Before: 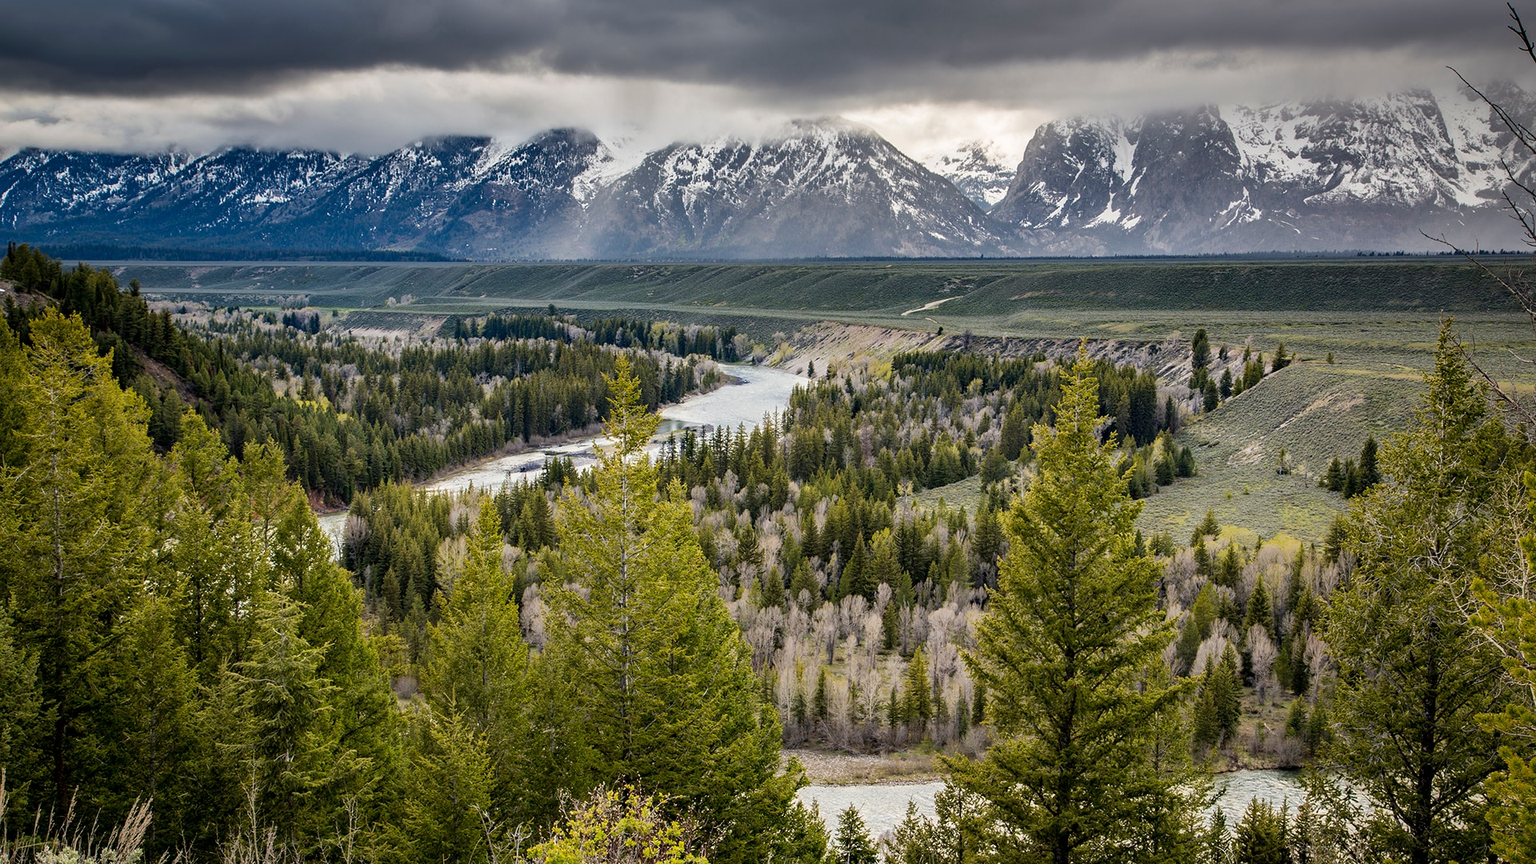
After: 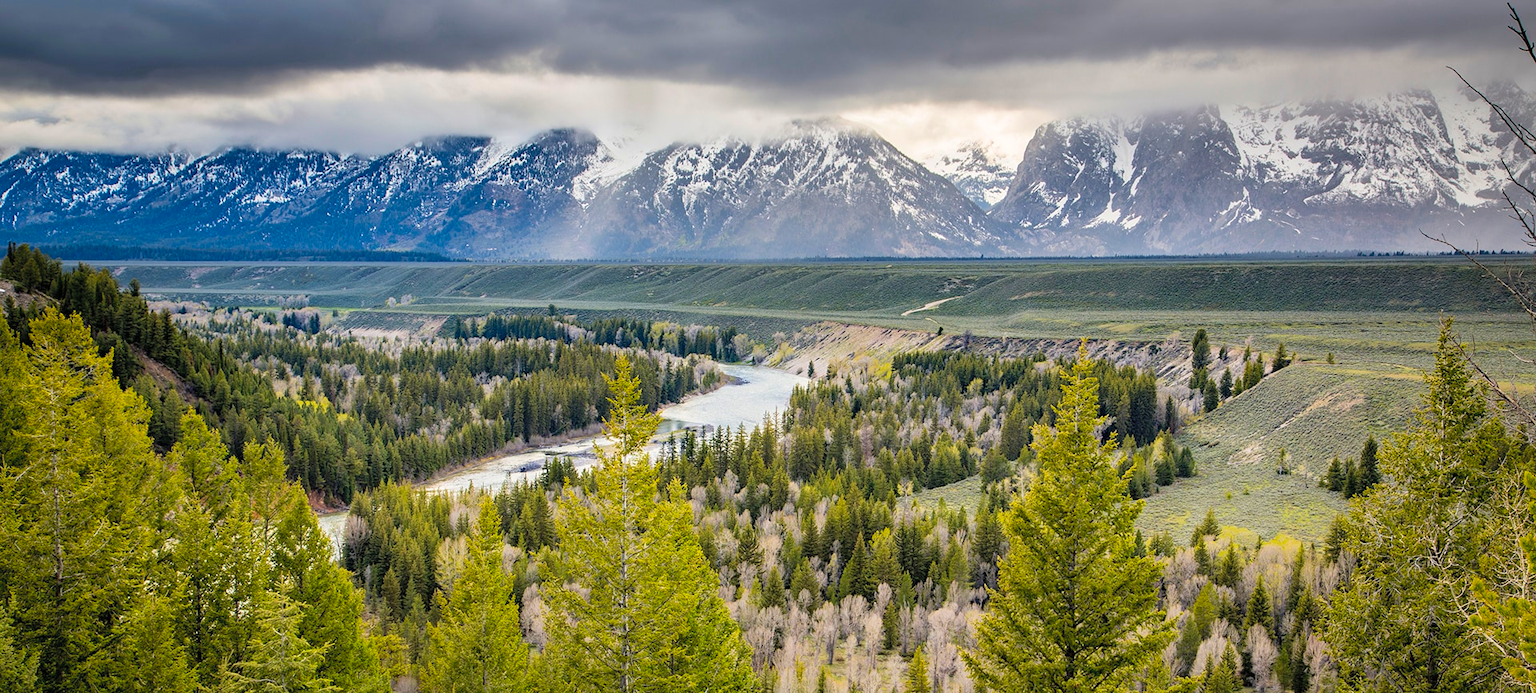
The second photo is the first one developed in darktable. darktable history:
contrast brightness saturation: contrast 0.07, brightness 0.18, saturation 0.4
crop: bottom 19.644%
